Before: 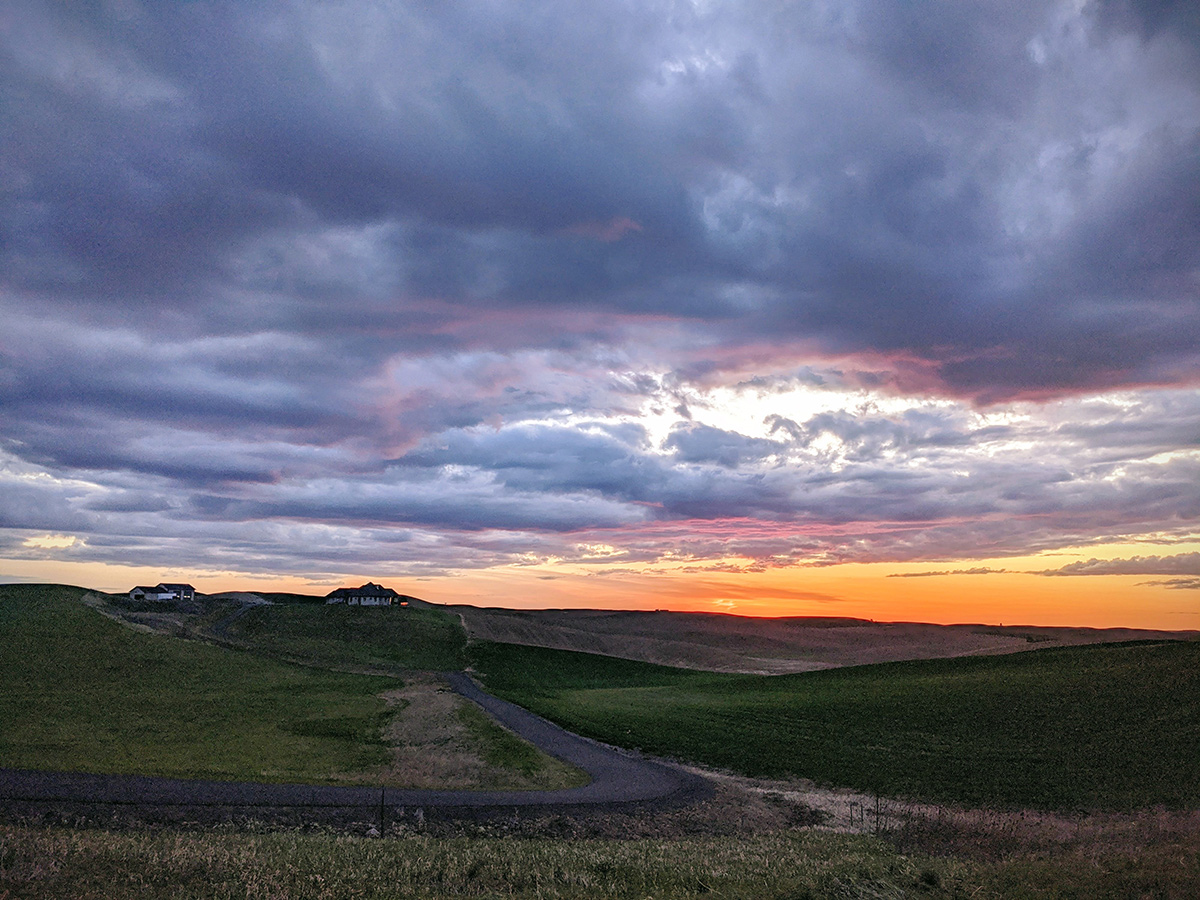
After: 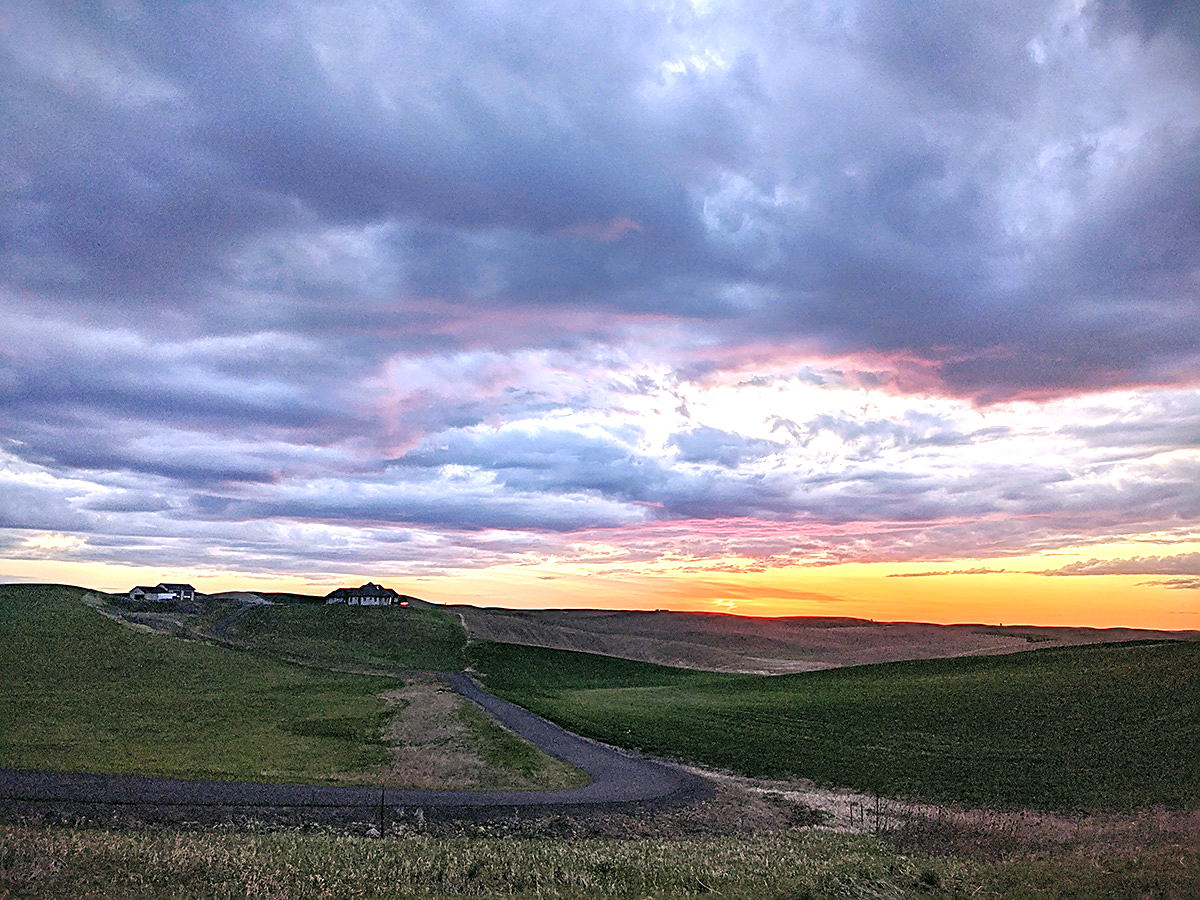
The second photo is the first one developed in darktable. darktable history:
sharpen: on, module defaults
exposure: exposure 0.764 EV, compensate exposure bias true, compensate highlight preservation false
